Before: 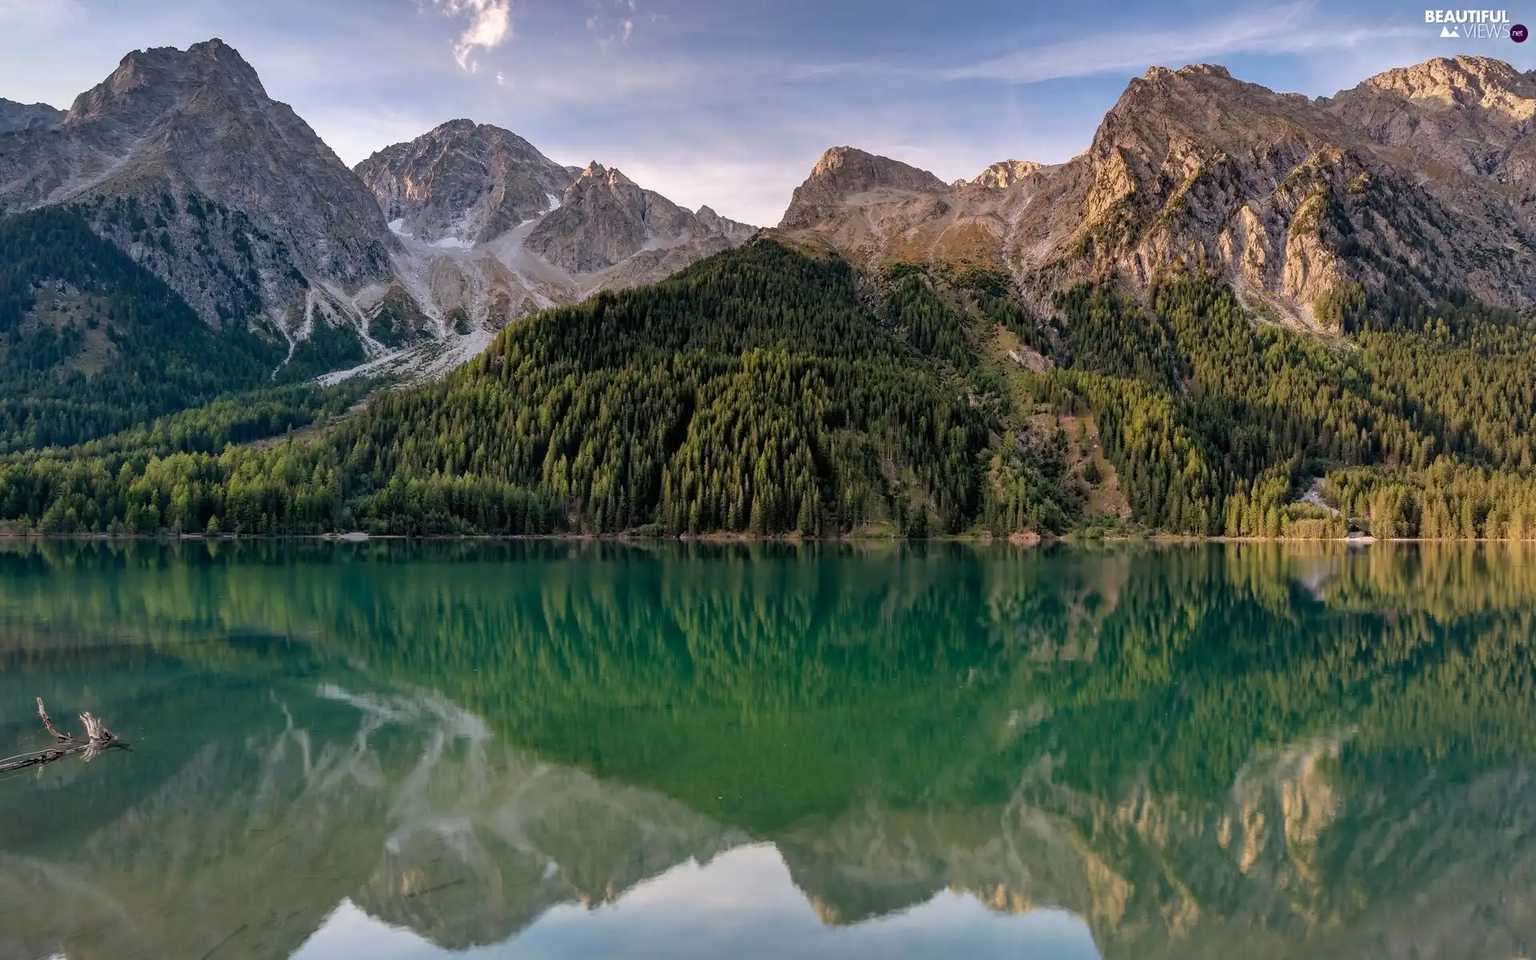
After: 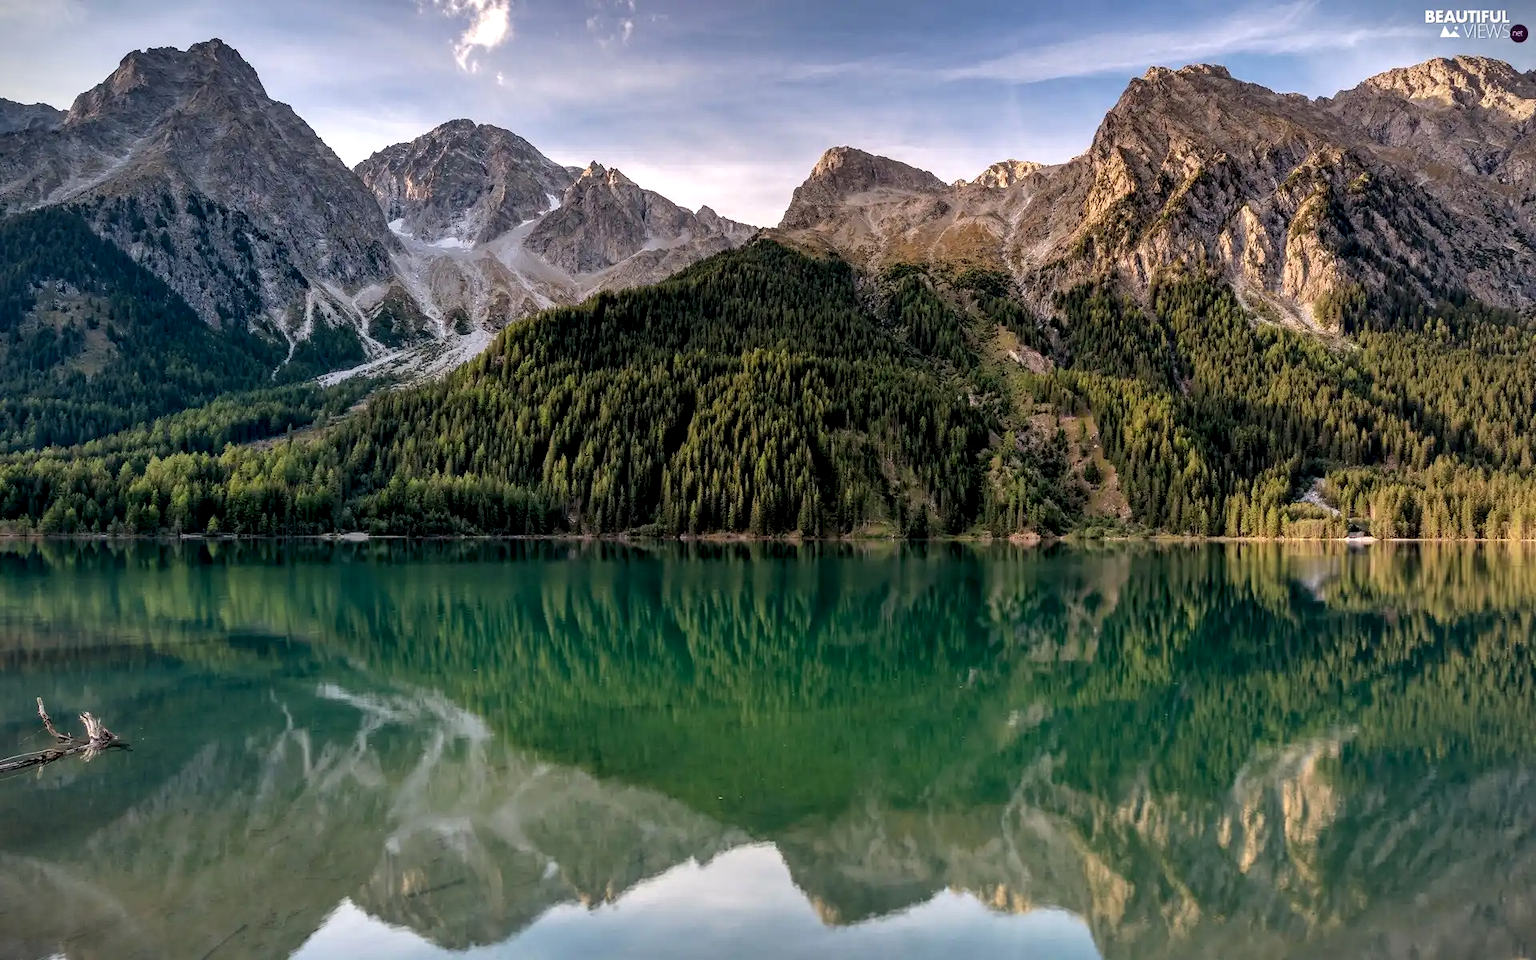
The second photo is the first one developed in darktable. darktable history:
vignetting: fall-off start 97.24%, brightness -0.577, saturation -0.253, width/height ratio 1.187, dithering 8-bit output
local contrast: detail 135%, midtone range 0.743
